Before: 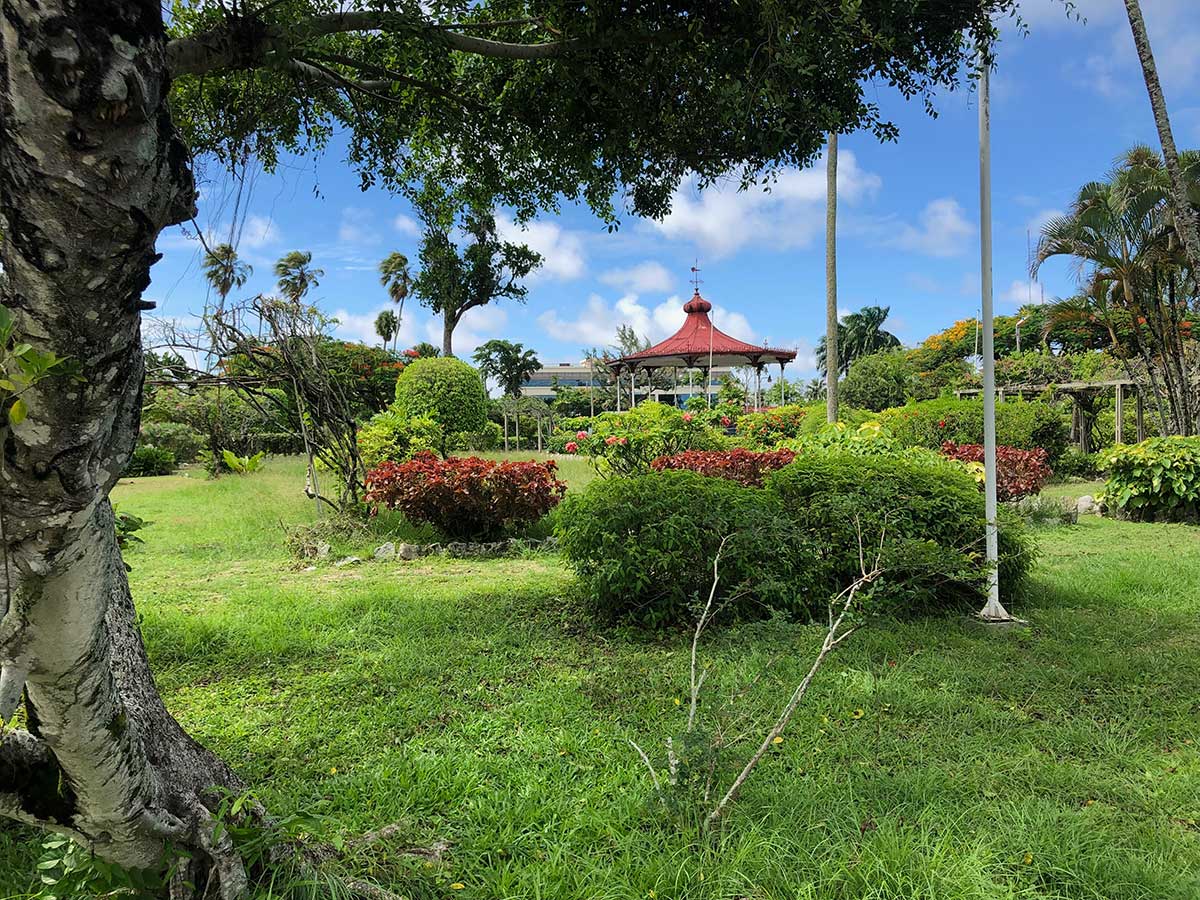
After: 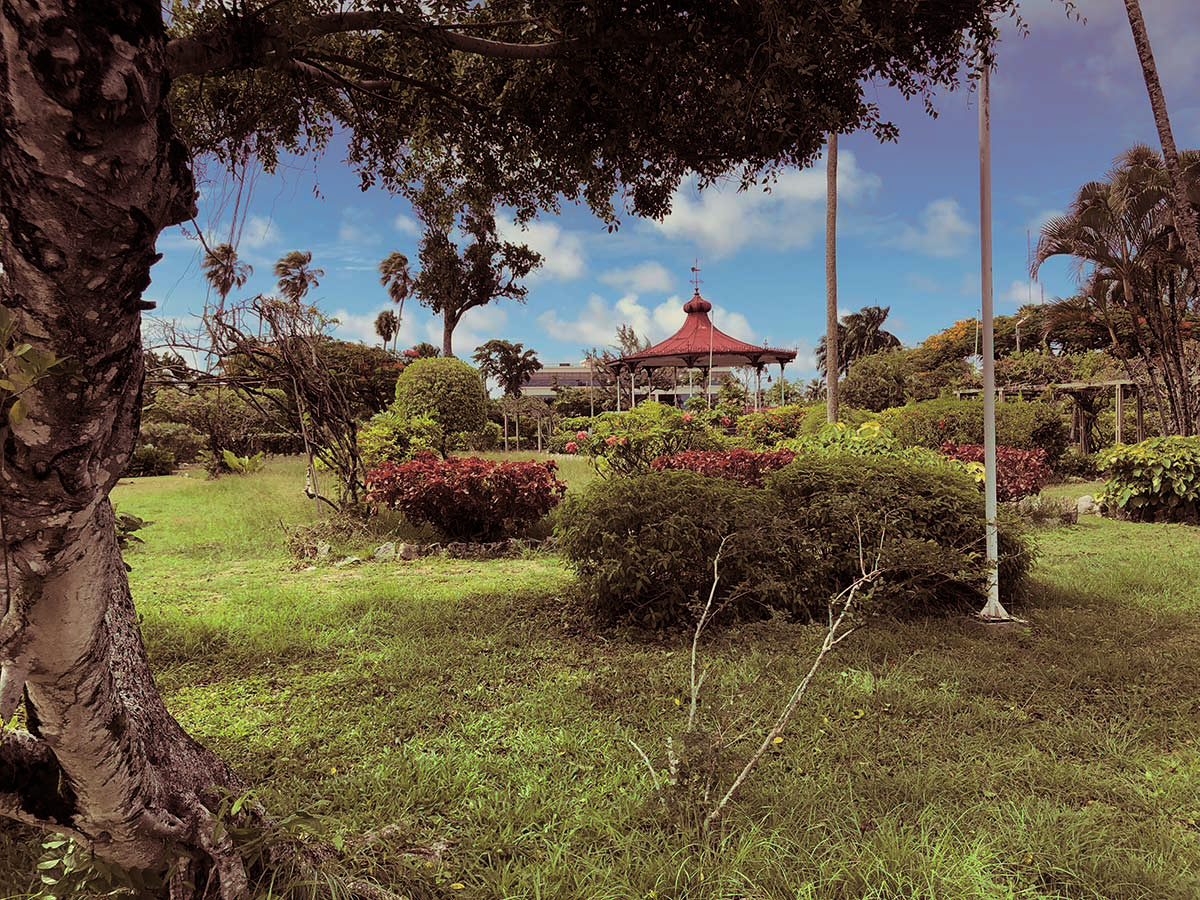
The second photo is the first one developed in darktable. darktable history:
split-toning: on, module defaults
white balance: red 1.029, blue 0.92
graduated density: on, module defaults
